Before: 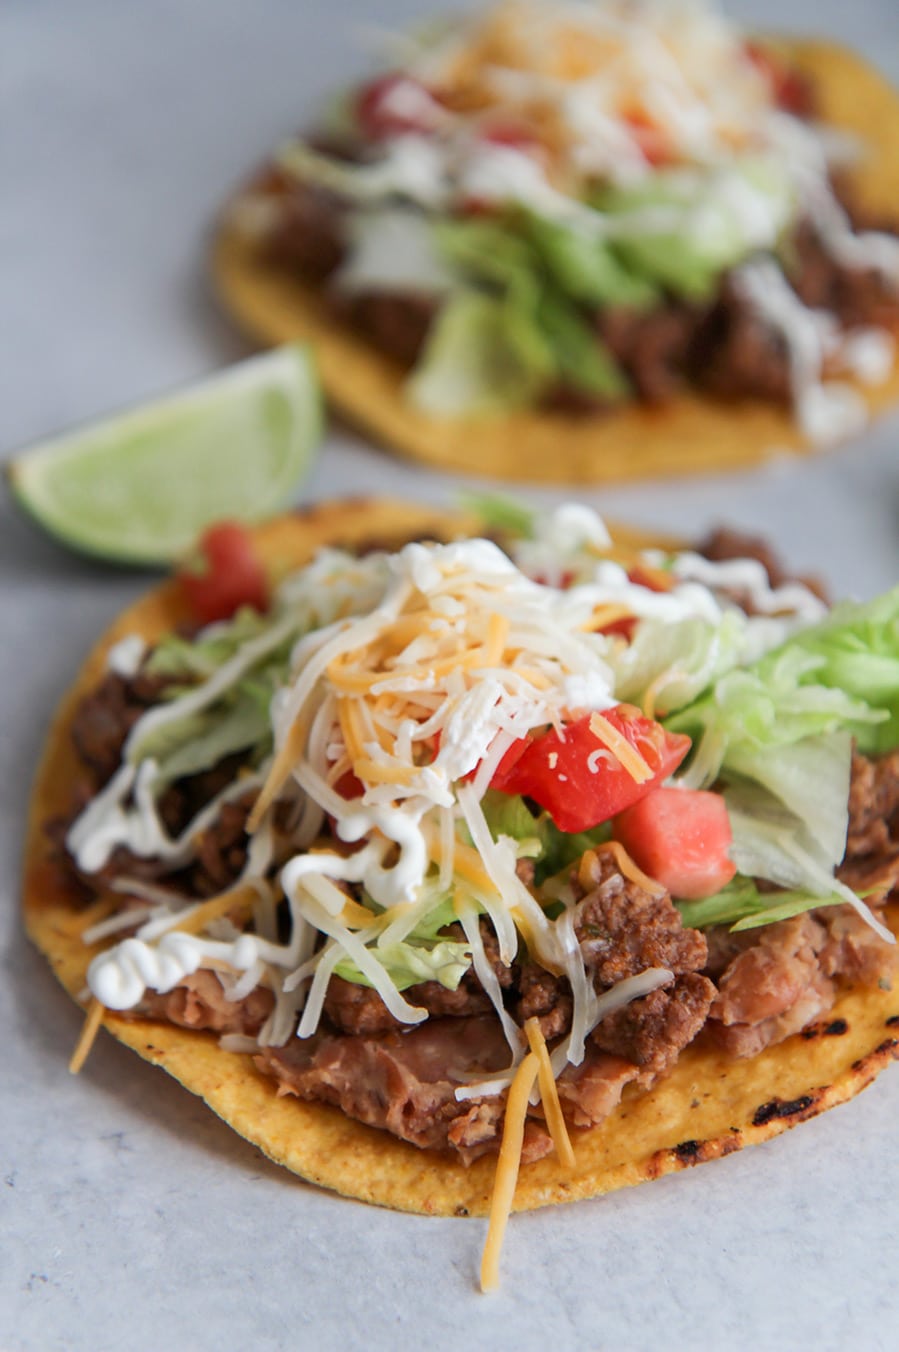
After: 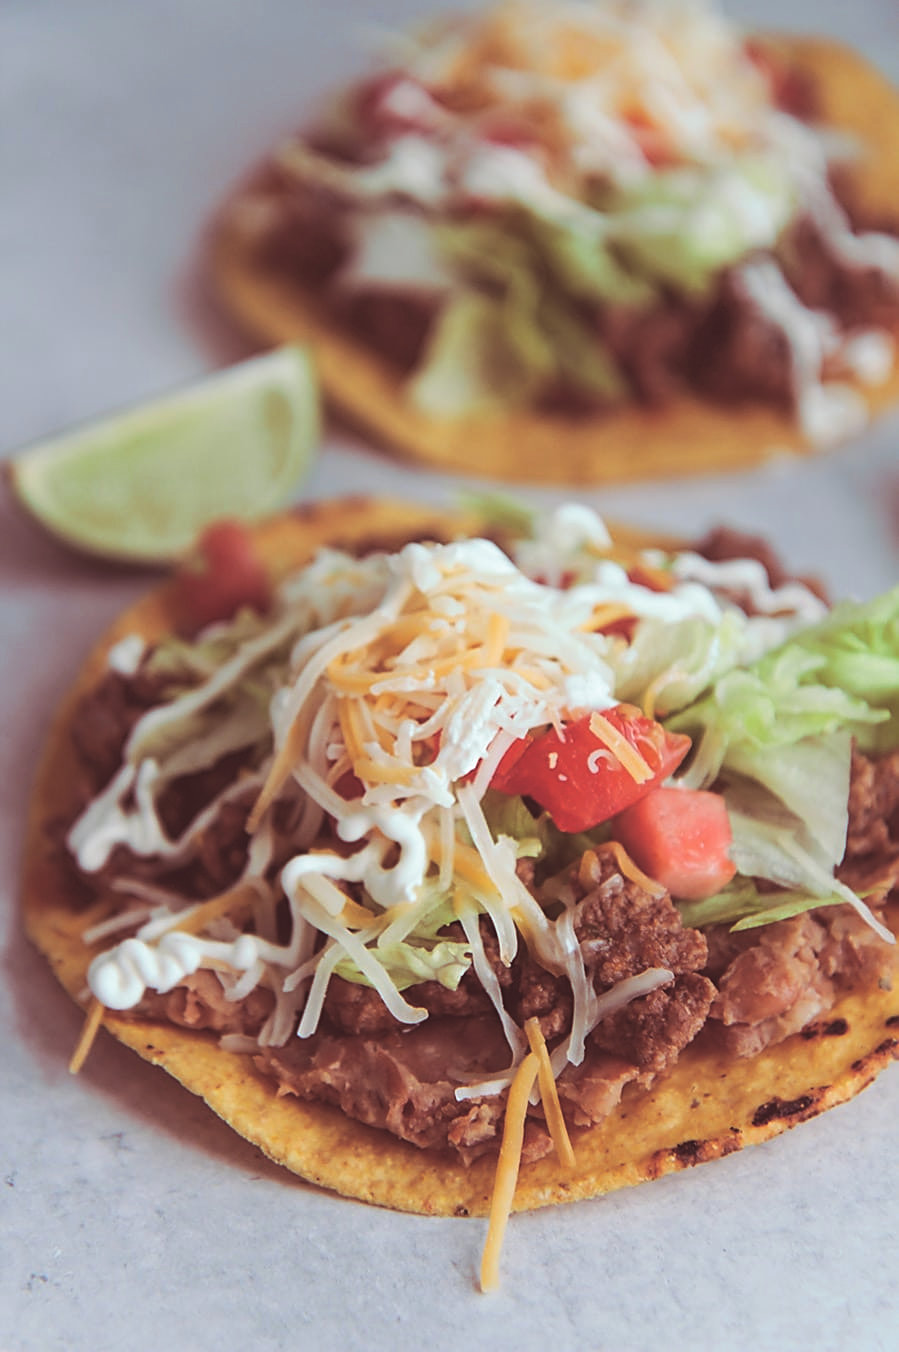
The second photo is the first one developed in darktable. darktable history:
sharpen: on, module defaults
split-toning: highlights › hue 180°
exposure: black level correction -0.023, exposure -0.039 EV, compensate highlight preservation false
